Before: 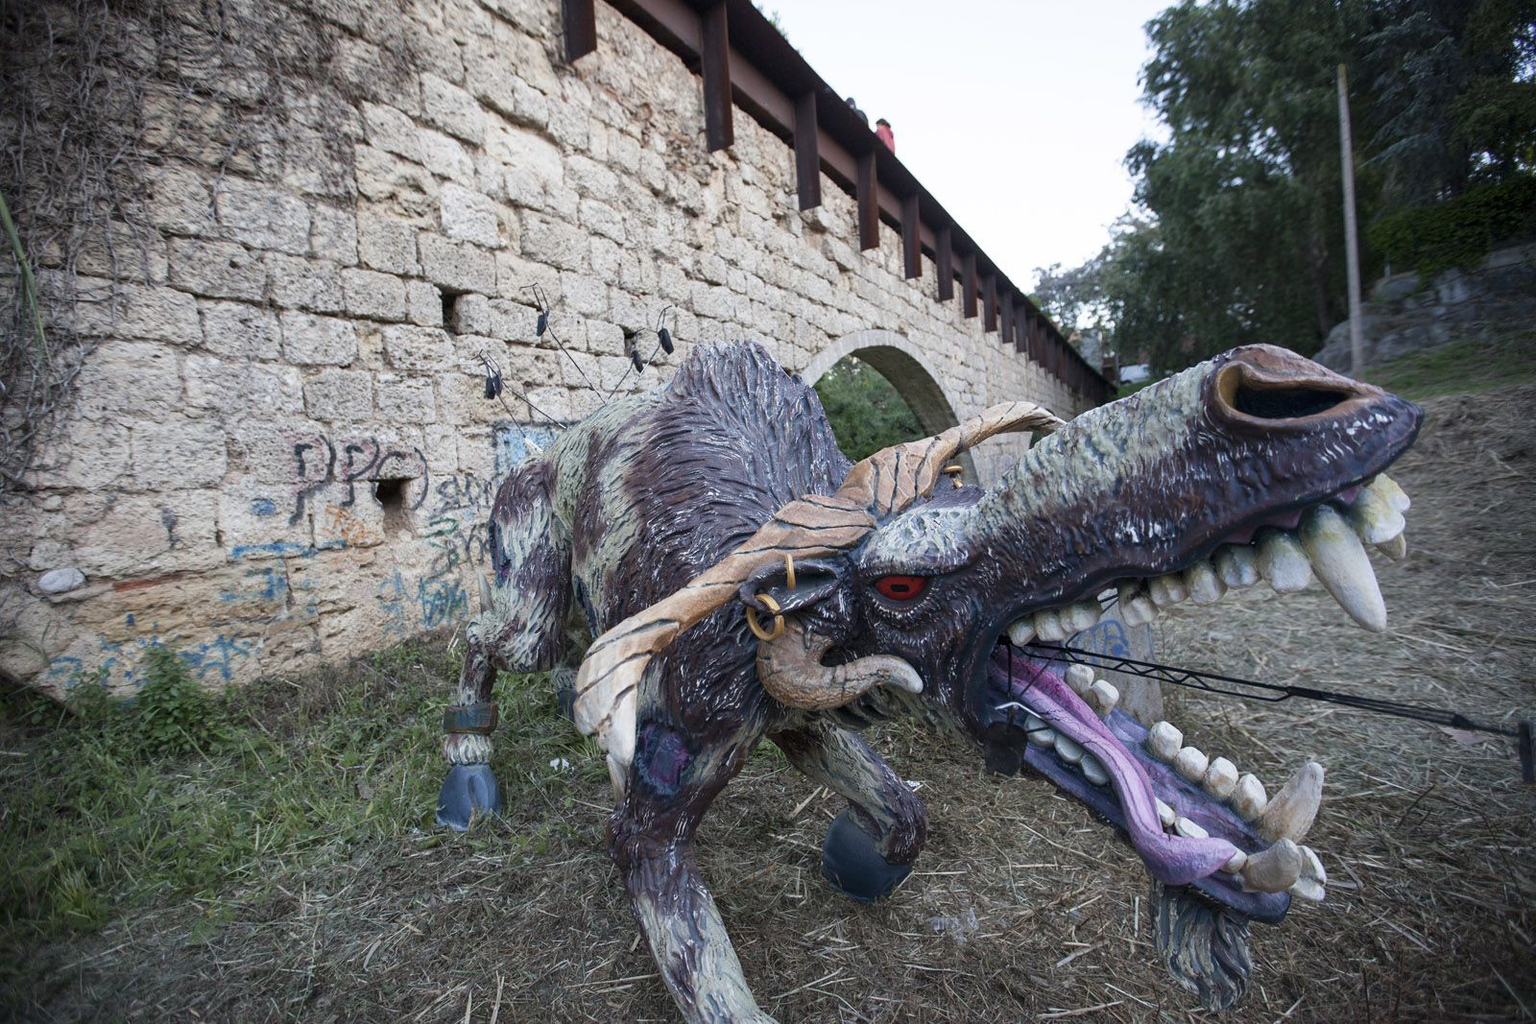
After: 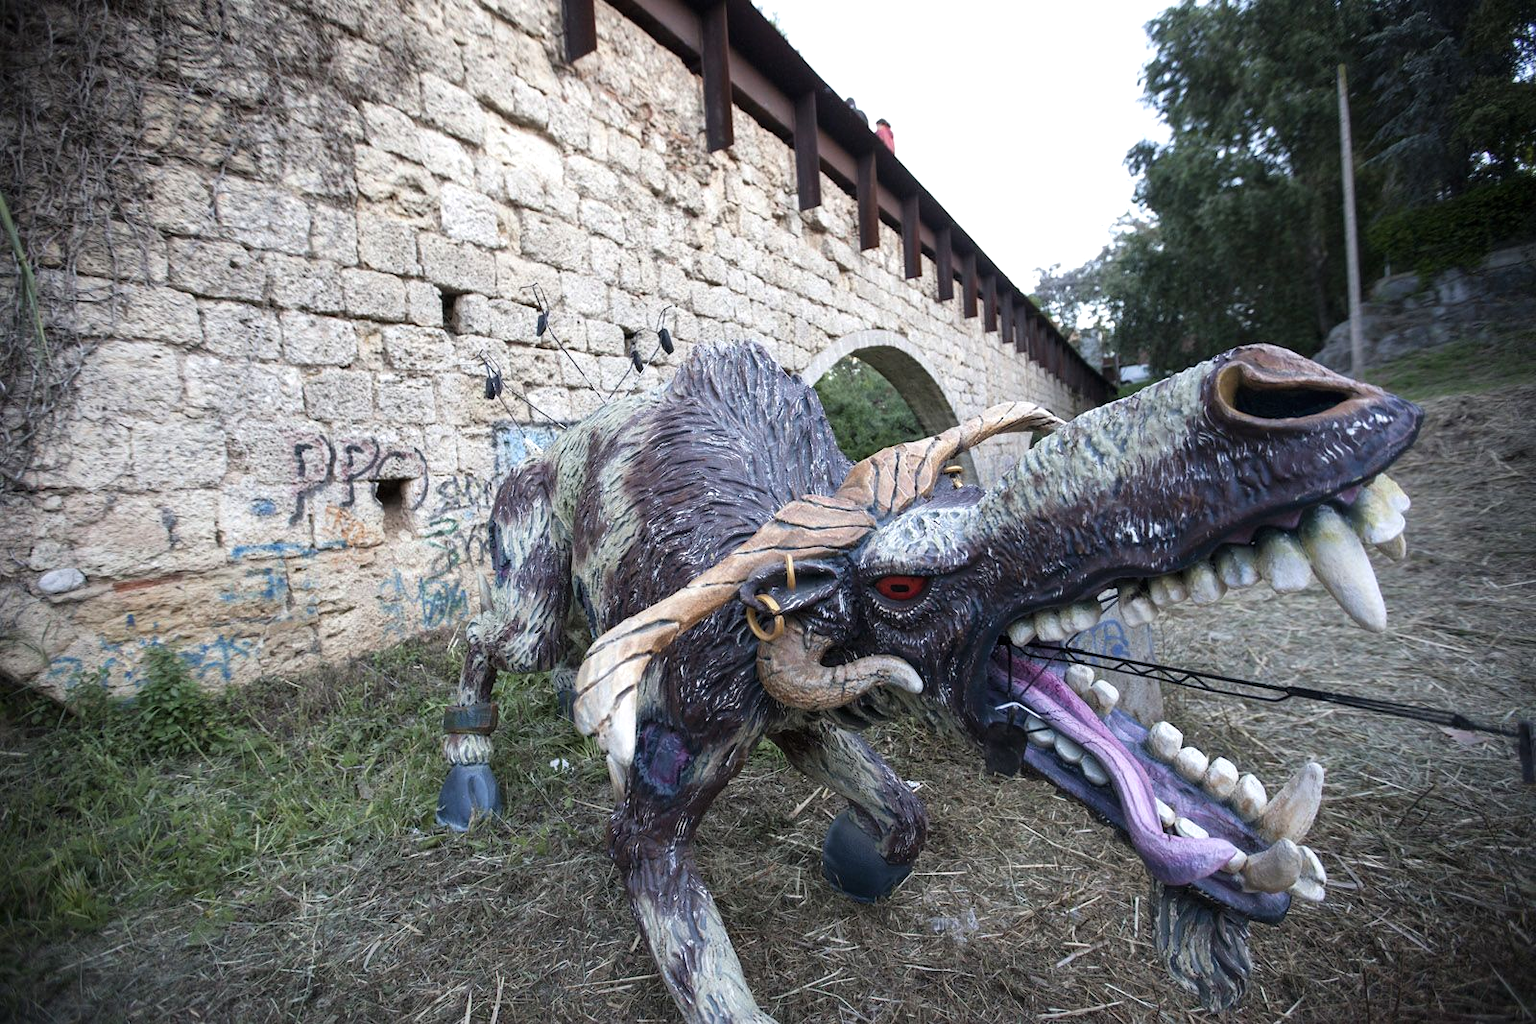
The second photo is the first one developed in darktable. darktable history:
tone equalizer: -8 EV -0.439 EV, -7 EV -0.359 EV, -6 EV -0.363 EV, -5 EV -0.195 EV, -3 EV 0.195 EV, -2 EV 0.337 EV, -1 EV 0.39 EV, +0 EV 0.397 EV
